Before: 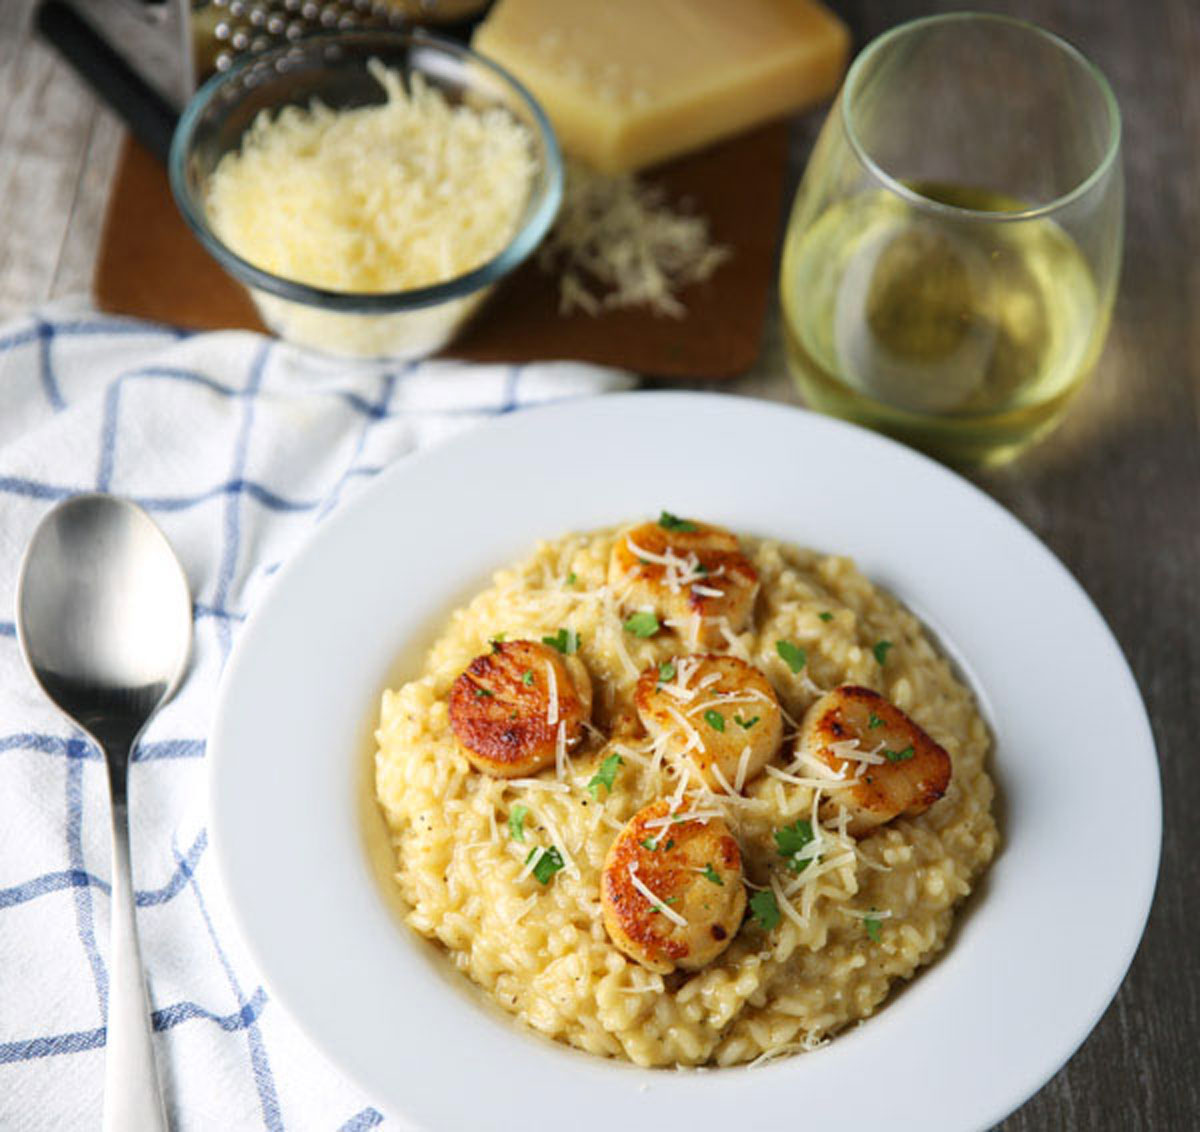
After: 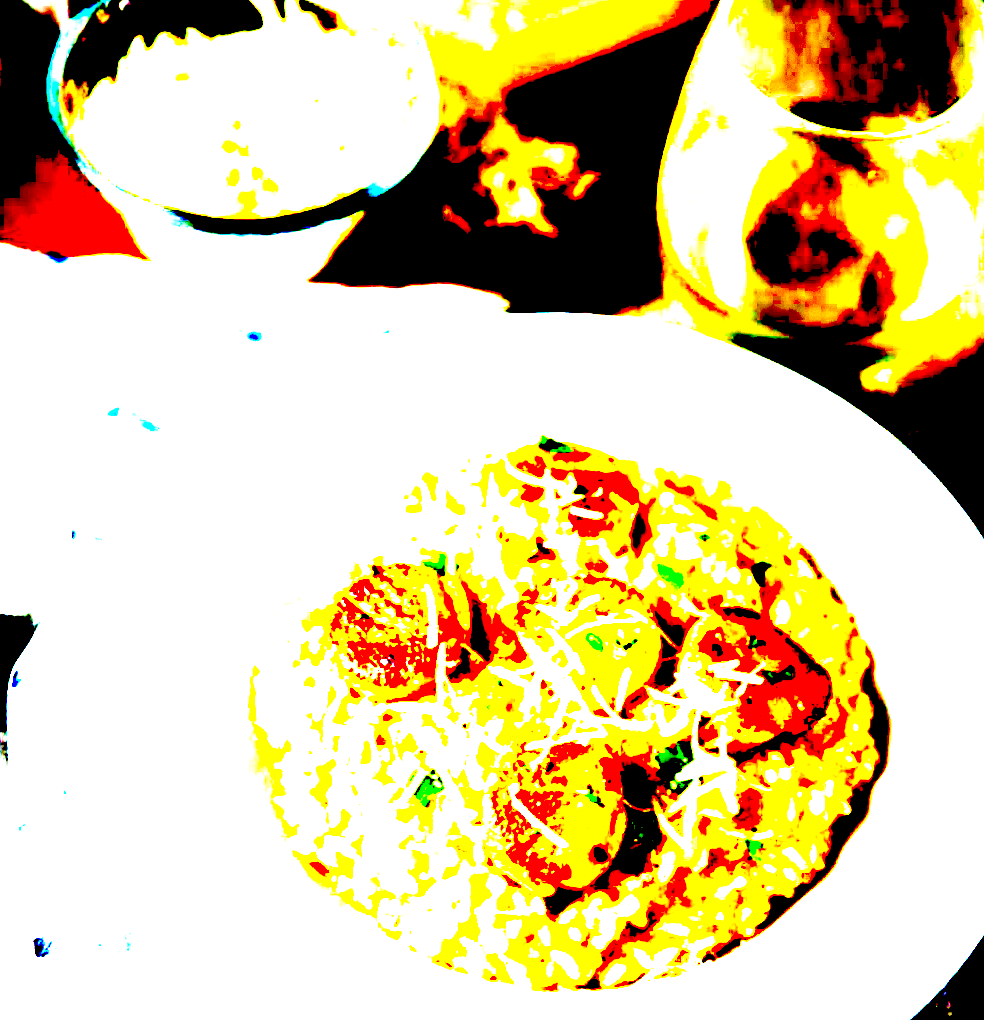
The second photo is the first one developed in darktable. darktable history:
rotate and perspective: rotation -0.45°, automatic cropping original format, crop left 0.008, crop right 0.992, crop top 0.012, crop bottom 0.988
tone equalizer: on, module defaults
grain: coarseness 0.09 ISO, strength 40%
exposure: black level correction 0.1, exposure 3 EV, compensate highlight preservation false
crop: left 9.807%, top 6.259%, right 7.334%, bottom 2.177%
